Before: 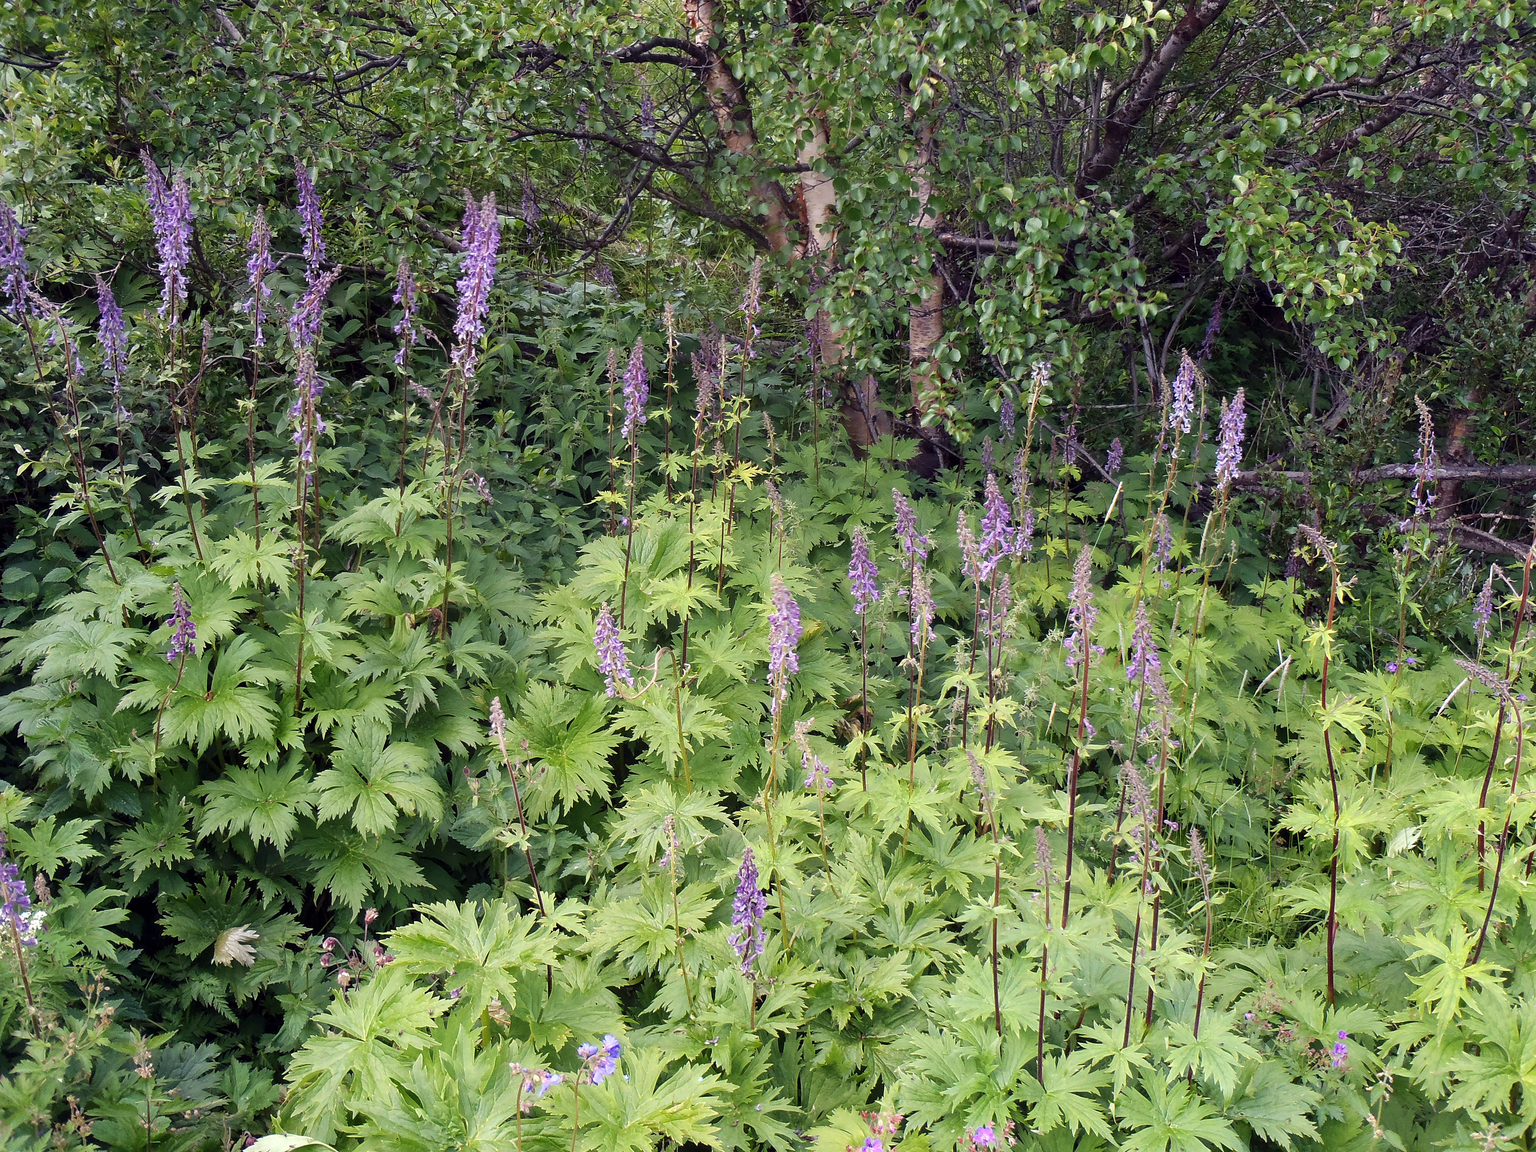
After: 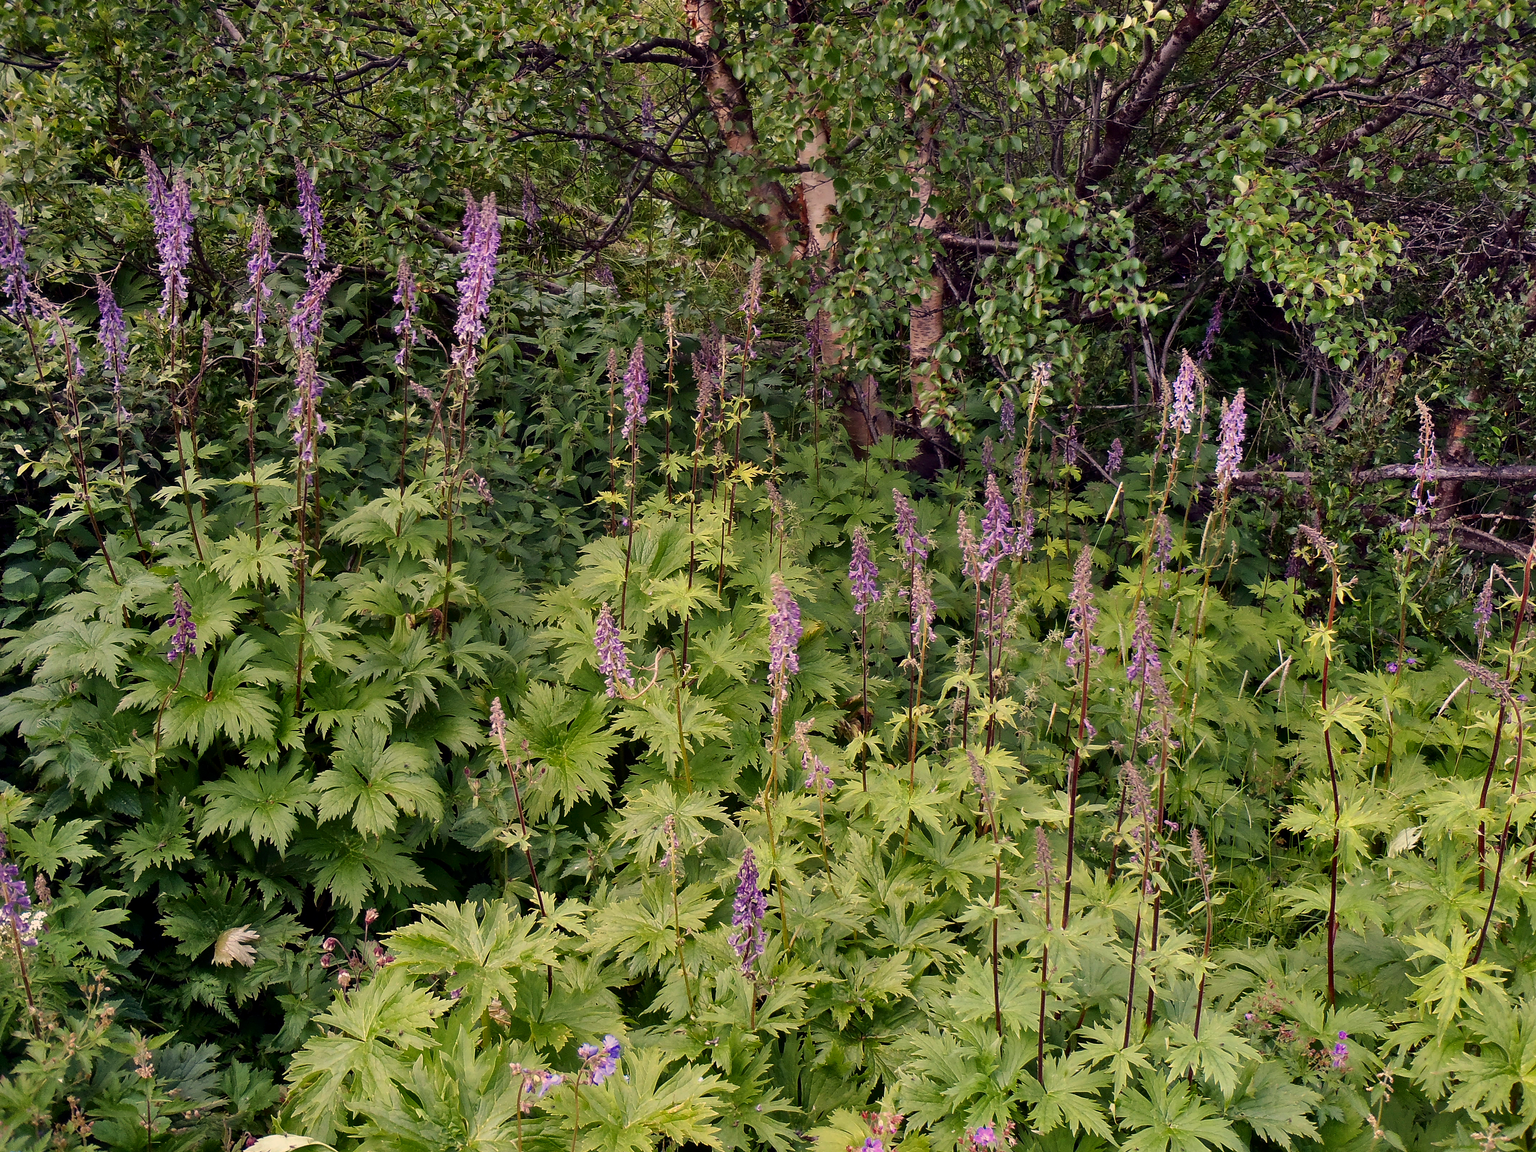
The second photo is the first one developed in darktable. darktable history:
shadows and highlights: radius 200, shadows 63.51, highlights -58.6, highlights color adjustment 0%, soften with gaussian
contrast brightness saturation: brightness -0.12, saturation 0.02
exposure: black level correction 0.029, exposure -0.116 EV
white balance: red 1.103, blue 0.936
